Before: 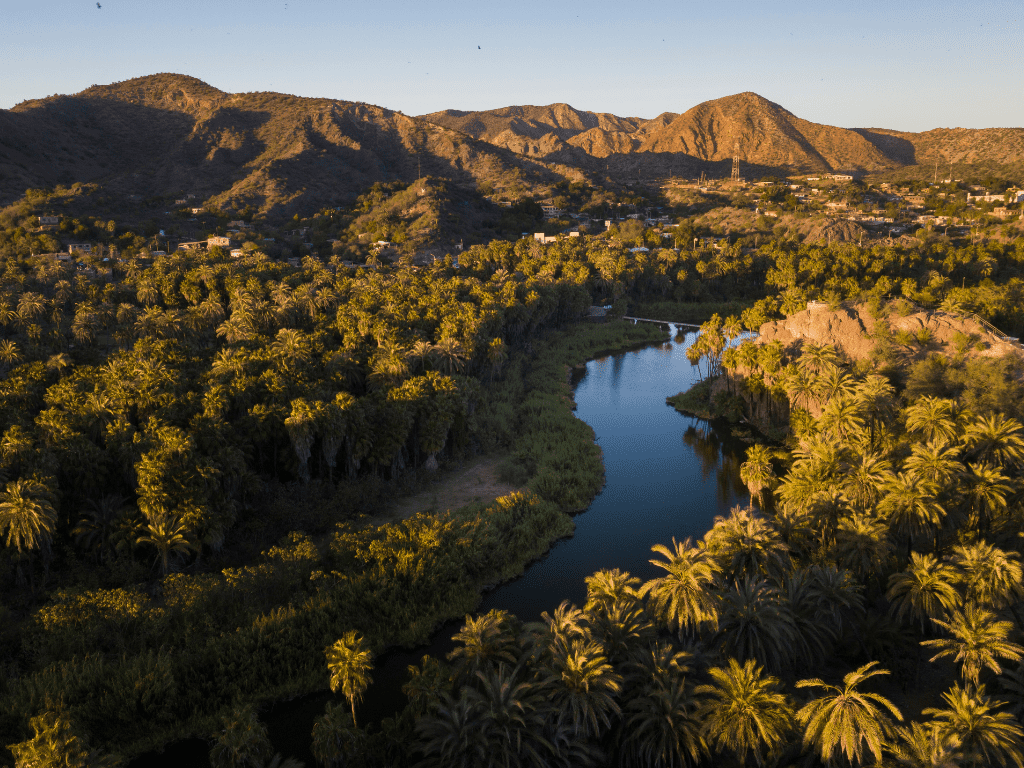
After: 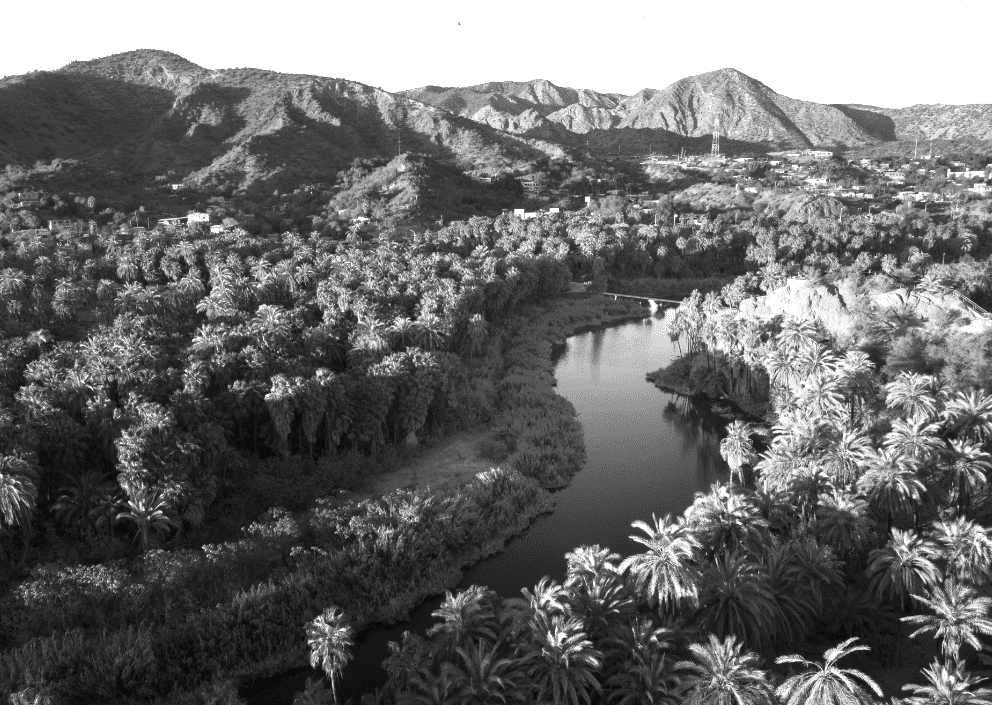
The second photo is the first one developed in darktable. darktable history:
monochrome: on, module defaults
exposure: black level correction 0, exposure 1.2 EV, compensate exposure bias true, compensate highlight preservation false
crop: left 1.964%, top 3.251%, right 1.122%, bottom 4.933%
